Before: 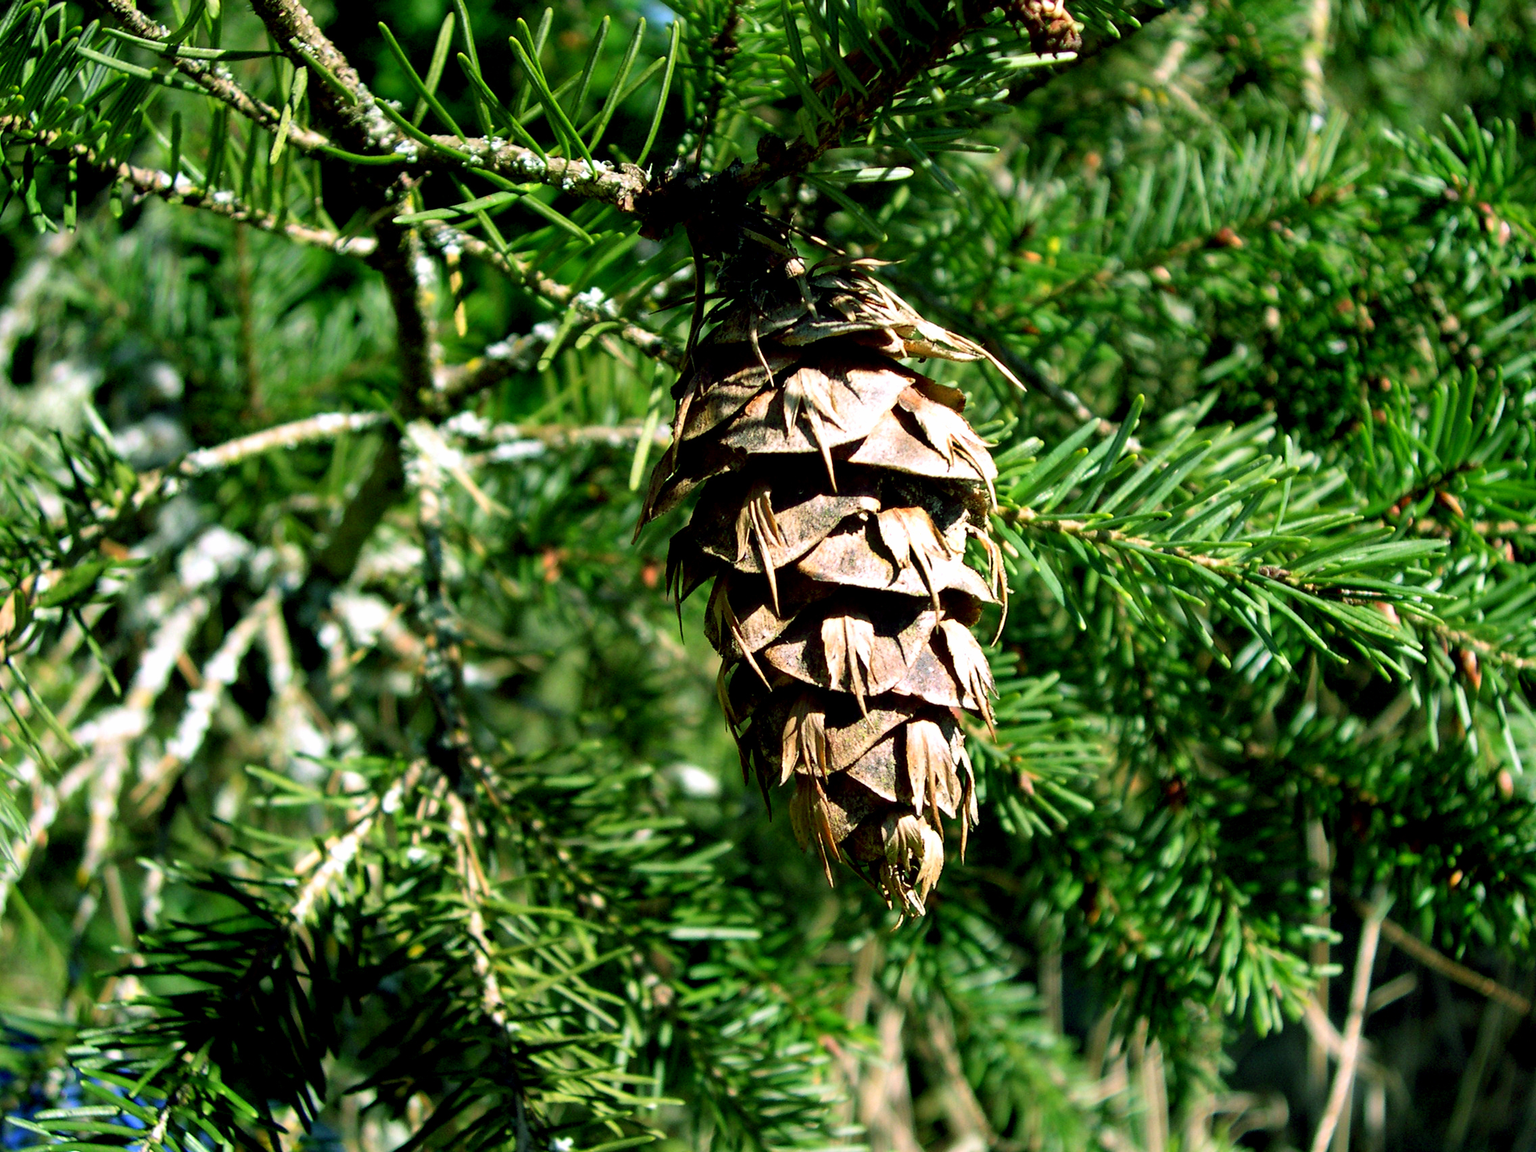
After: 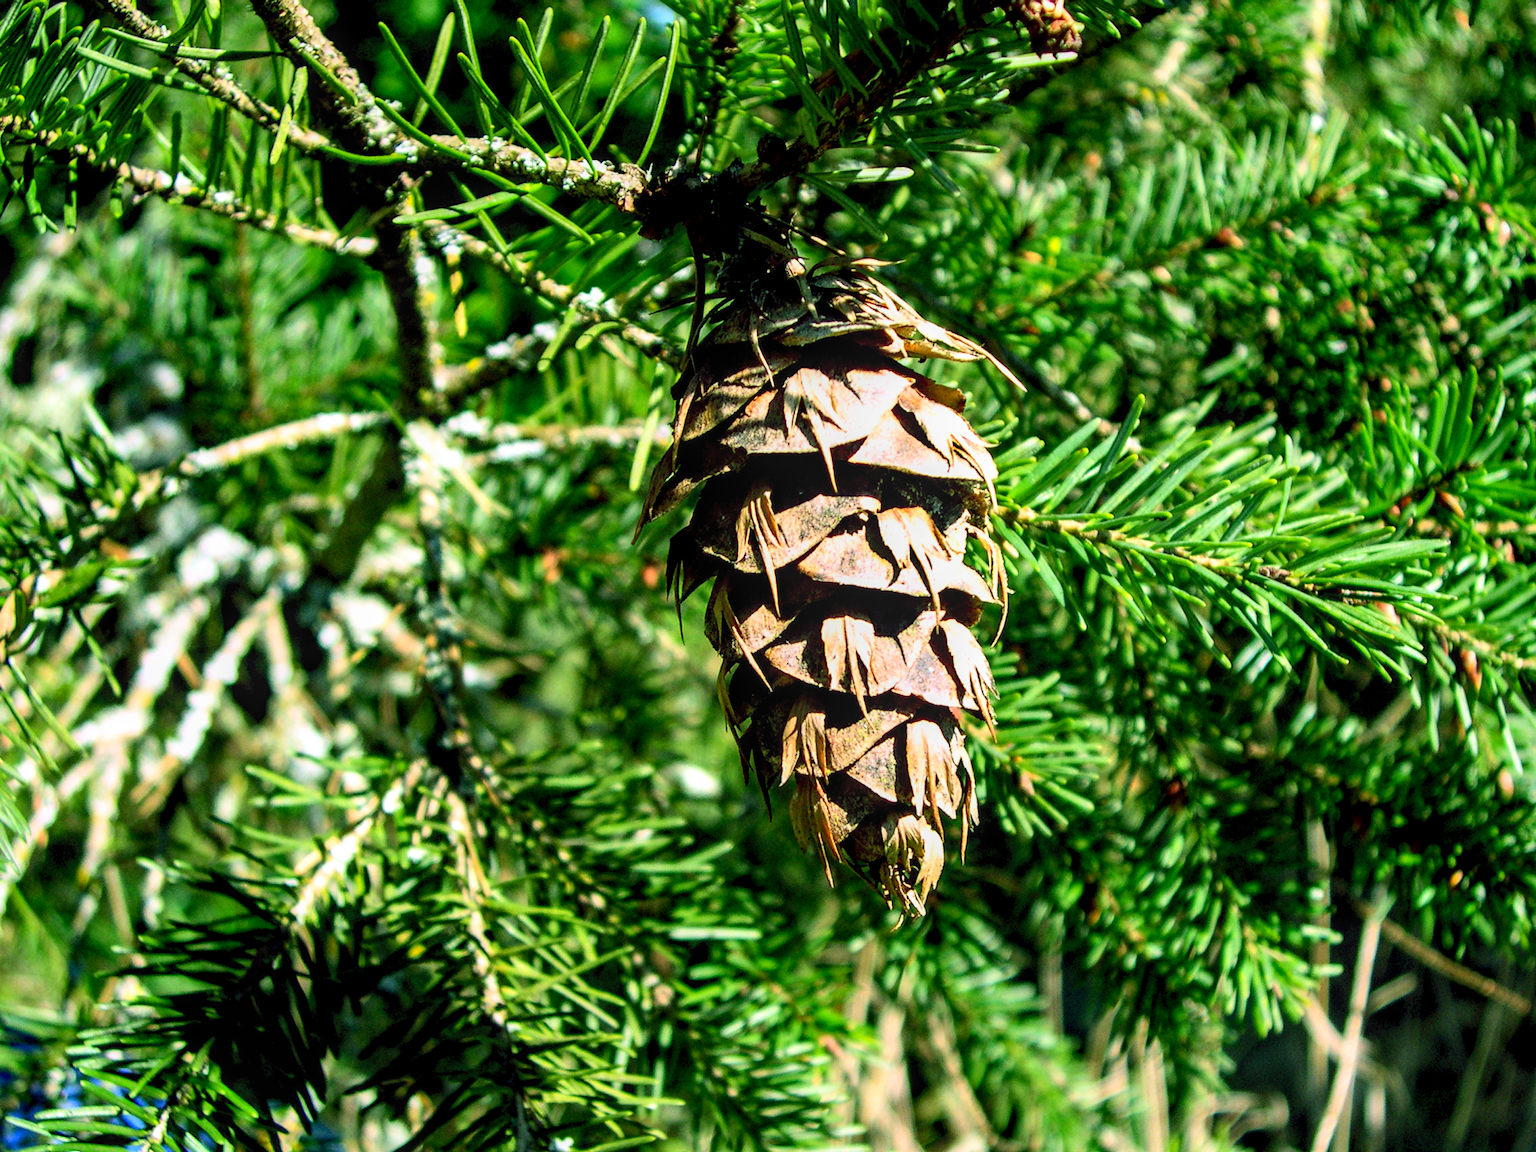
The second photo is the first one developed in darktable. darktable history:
contrast brightness saturation: contrast 0.199, brightness 0.161, saturation 0.227
local contrast: on, module defaults
